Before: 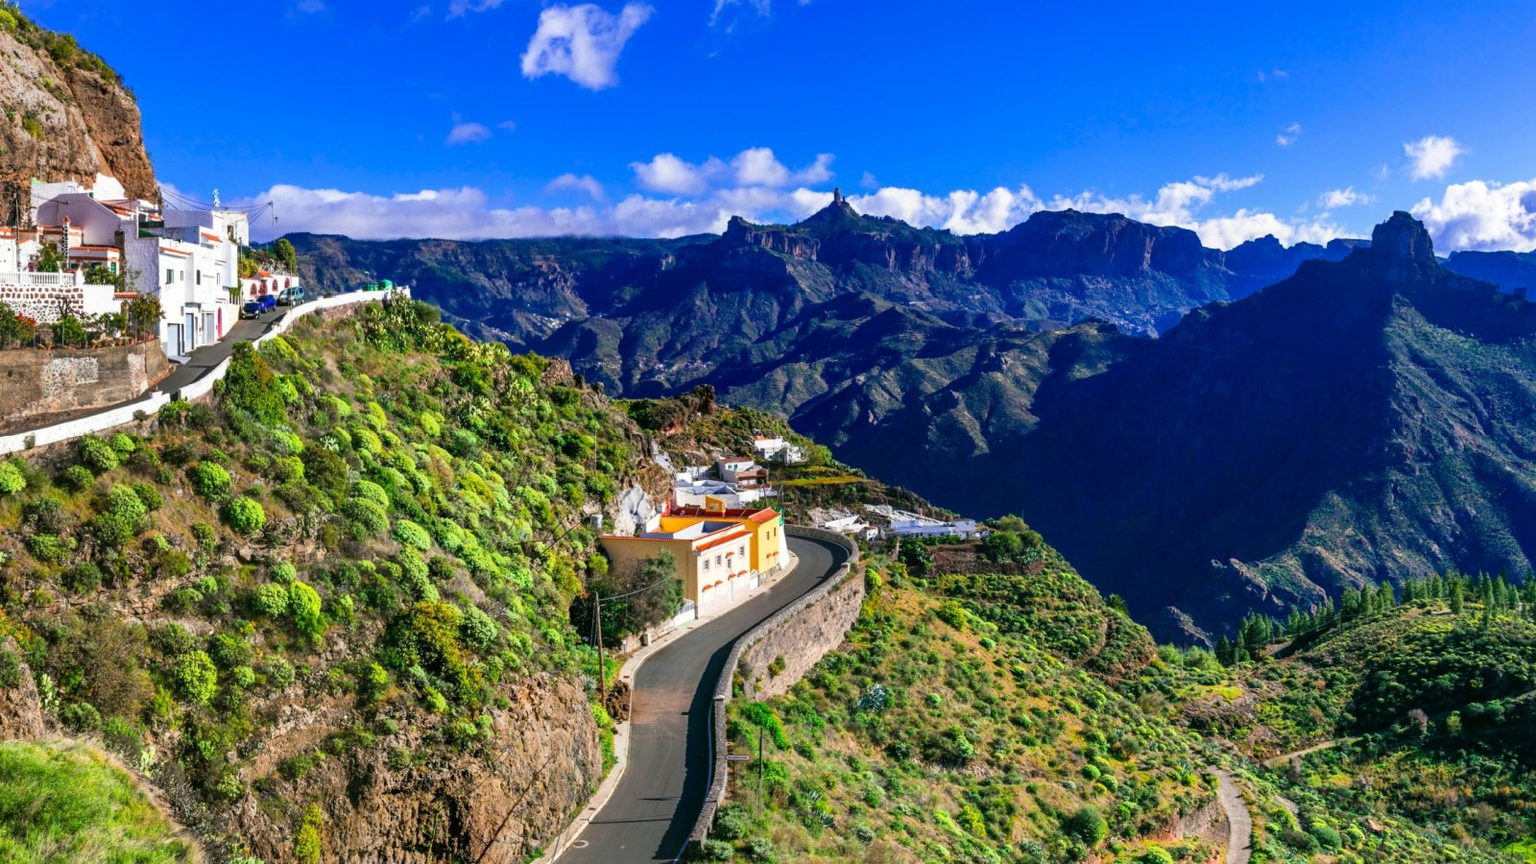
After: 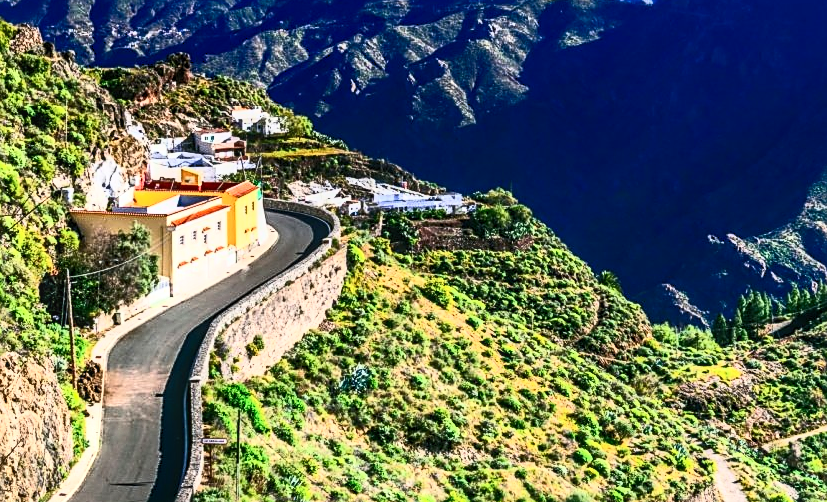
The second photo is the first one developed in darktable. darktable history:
contrast brightness saturation: contrast 0.604, brightness 0.343, saturation 0.141
crop: left 34.663%, top 38.725%, right 13.606%, bottom 5.456%
levels: black 0.1%
sharpen: on, module defaults
local contrast: on, module defaults
